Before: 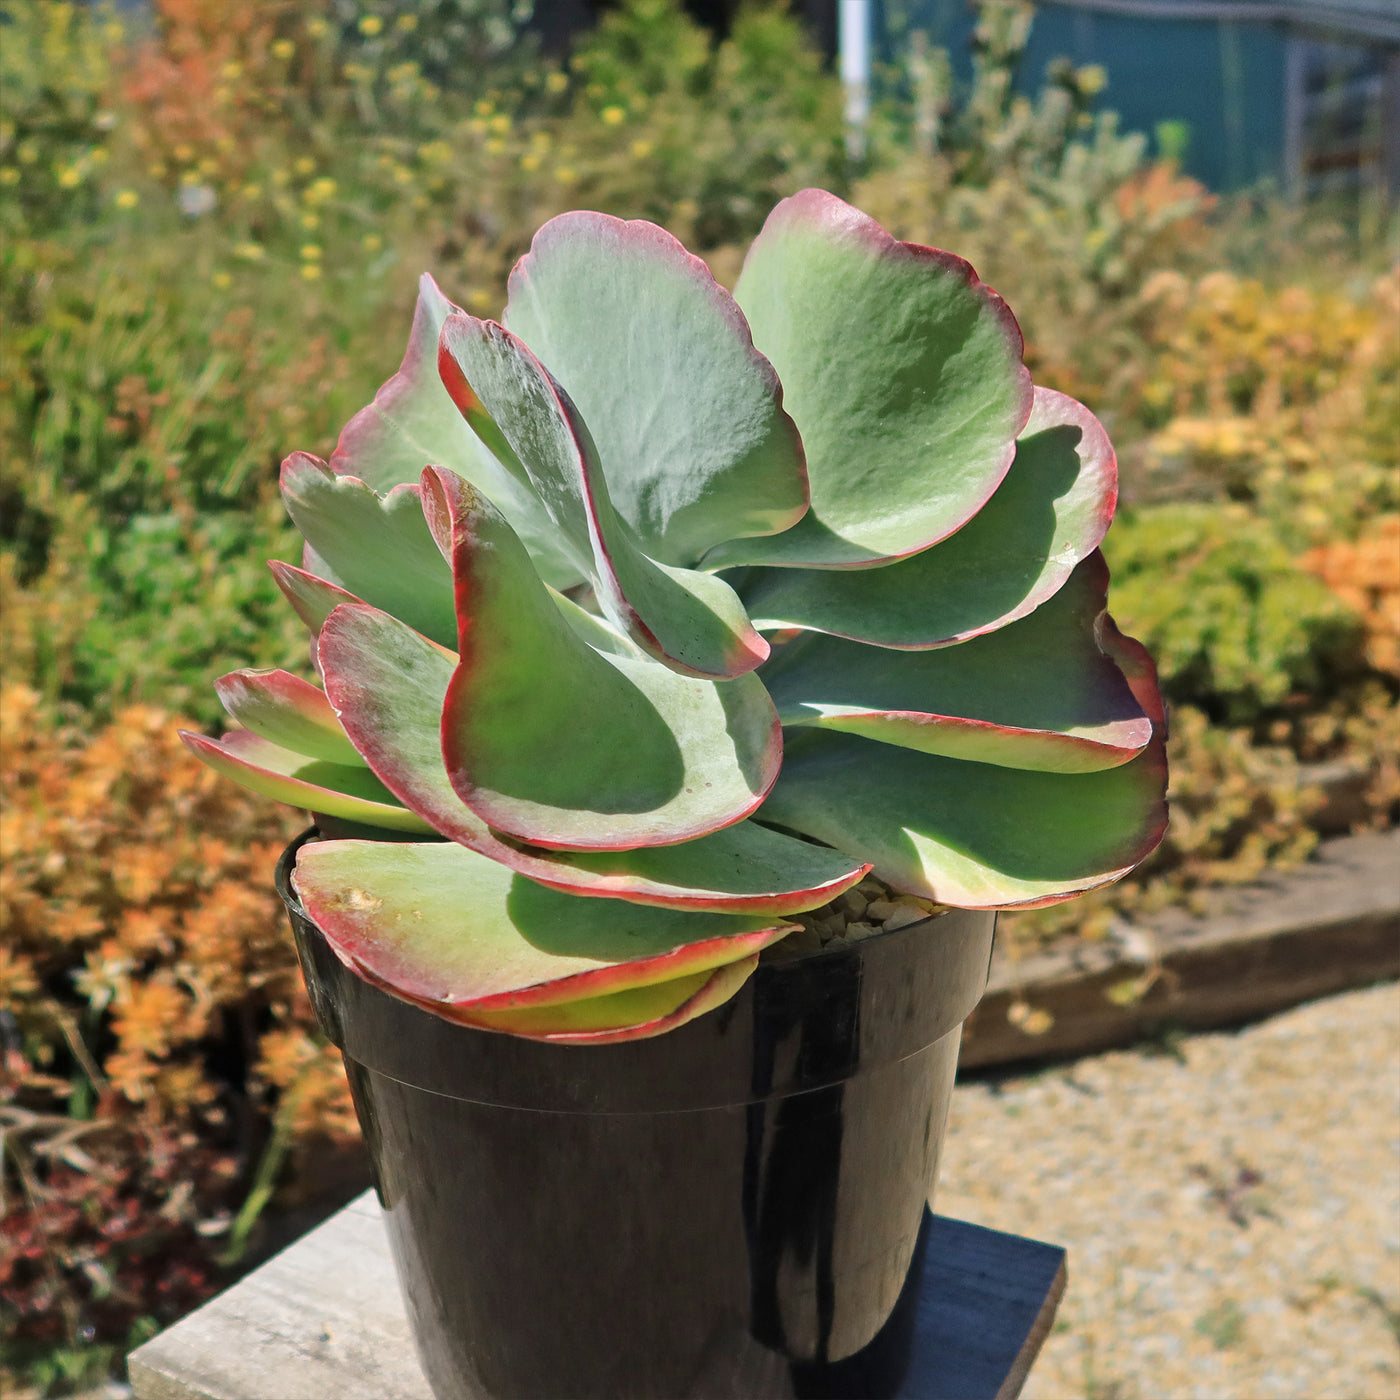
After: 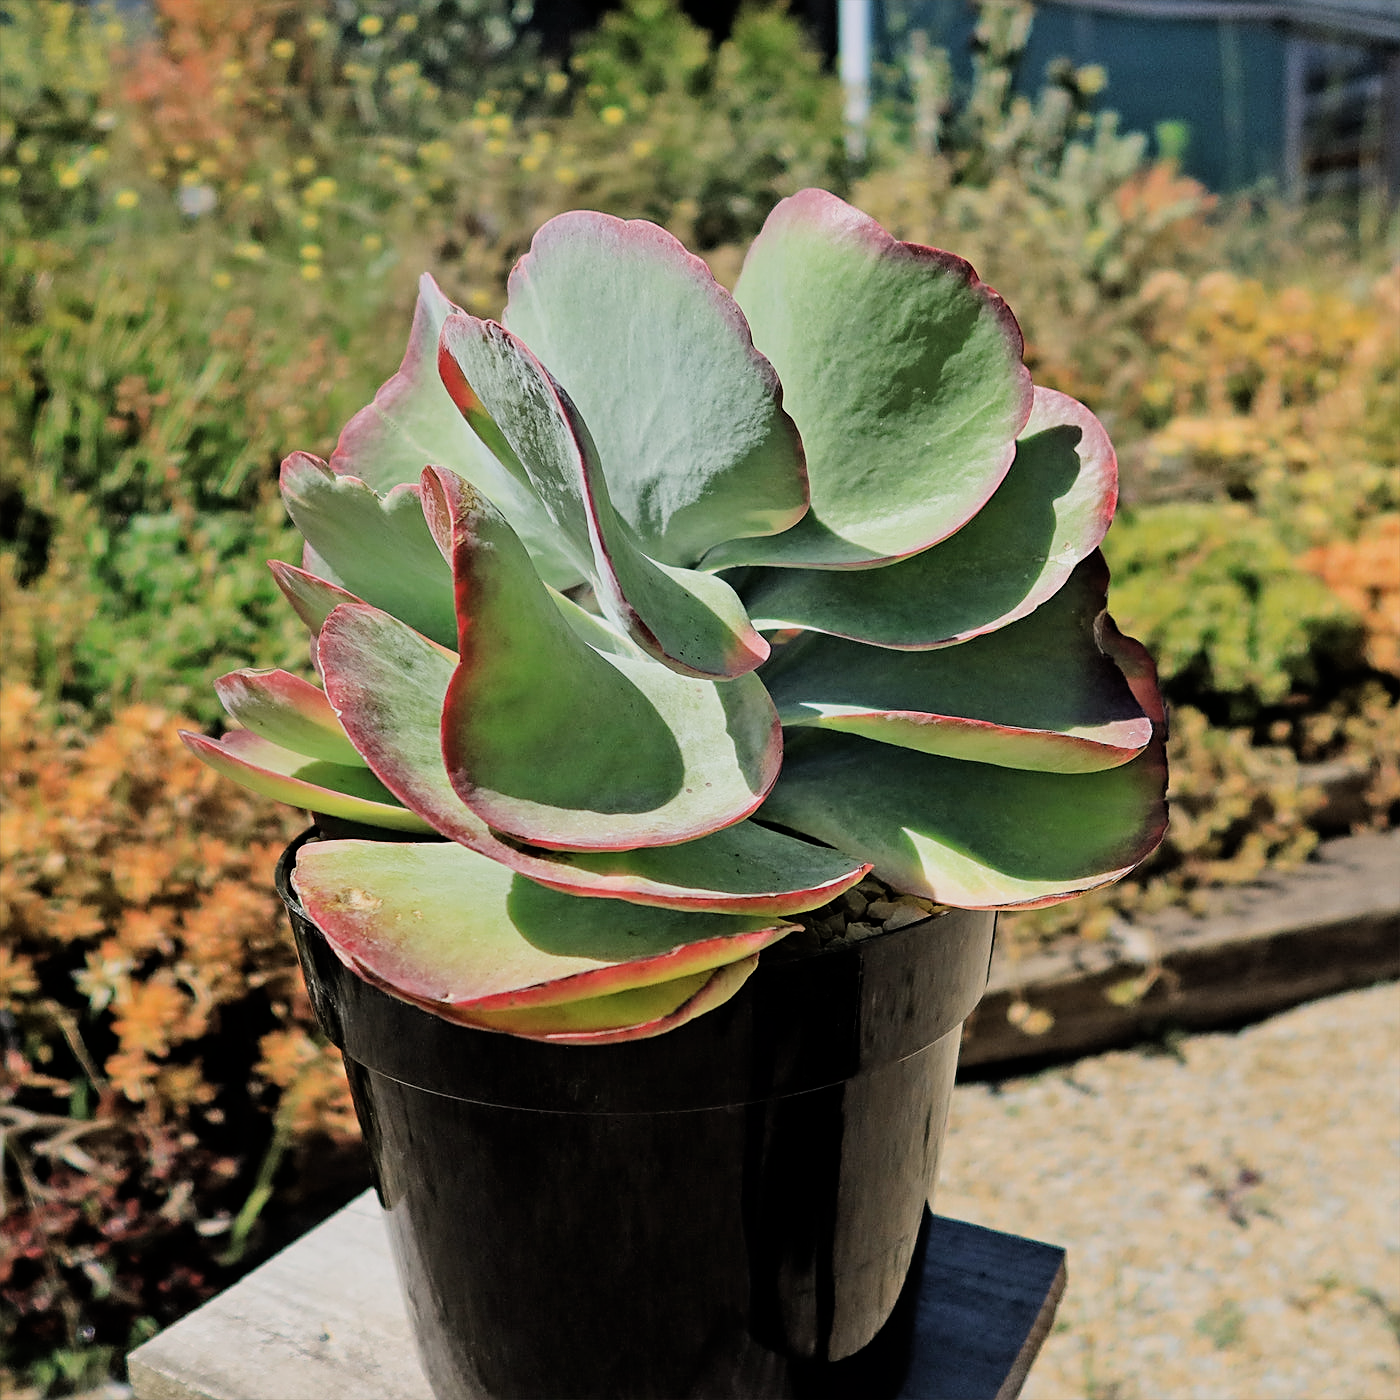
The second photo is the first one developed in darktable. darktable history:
sharpen: on, module defaults
filmic rgb: black relative exposure -5 EV, hardness 2.88, contrast 1.3
contrast brightness saturation: saturation -0.05
